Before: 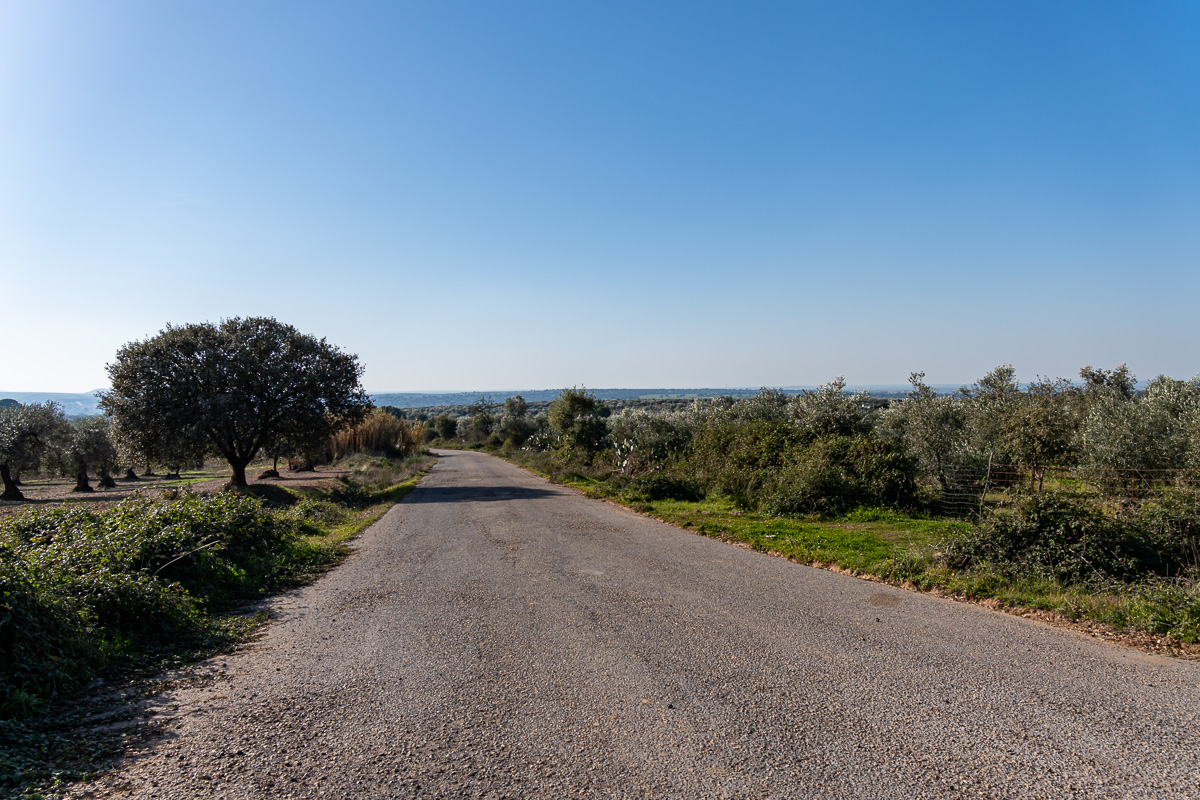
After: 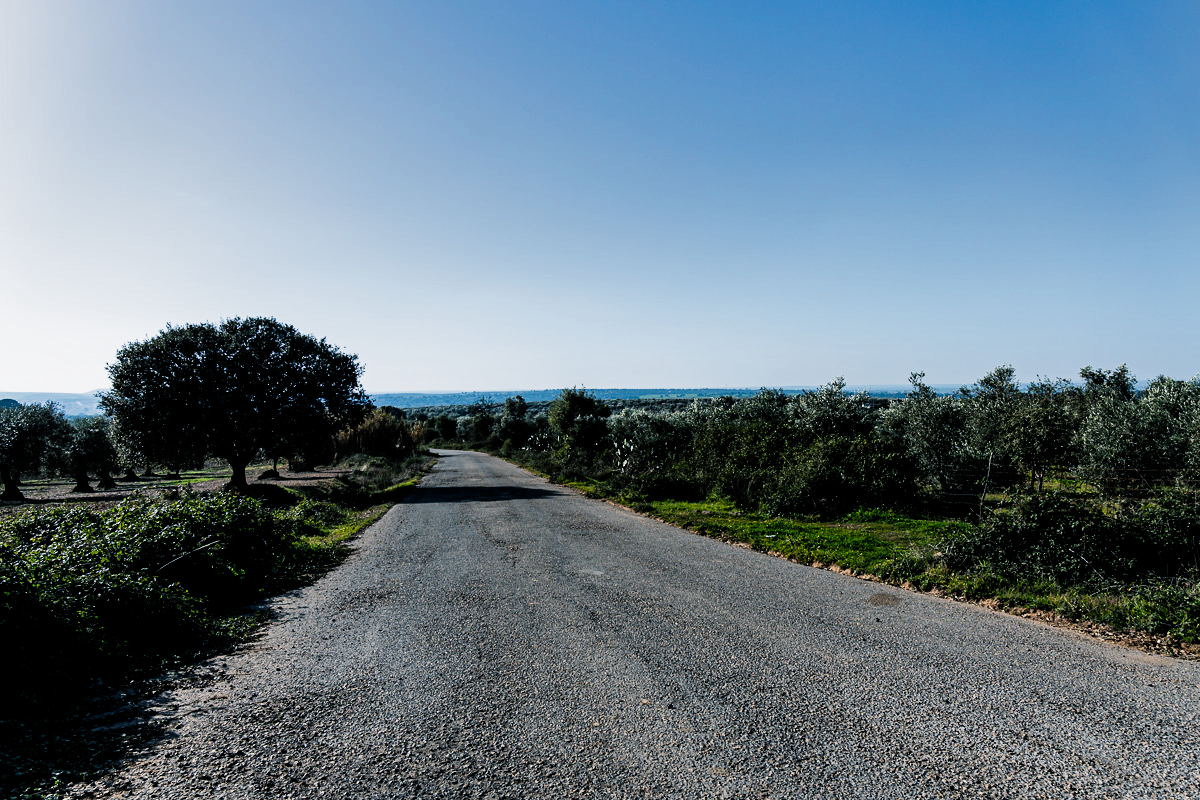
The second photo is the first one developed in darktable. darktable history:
color balance rgb: power › luminance -7.633%, power › chroma 2.274%, power › hue 221.75°, perceptual saturation grading › global saturation 36.91%
filmic rgb: black relative exposure -5.43 EV, white relative exposure 2.88 EV, threshold 3 EV, dynamic range scaling -38.36%, hardness 4.01, contrast 1.617, highlights saturation mix -1.23%, add noise in highlights 0, color science v3 (2019), use custom middle-gray values true, iterations of high-quality reconstruction 10, contrast in highlights soft, enable highlight reconstruction true
